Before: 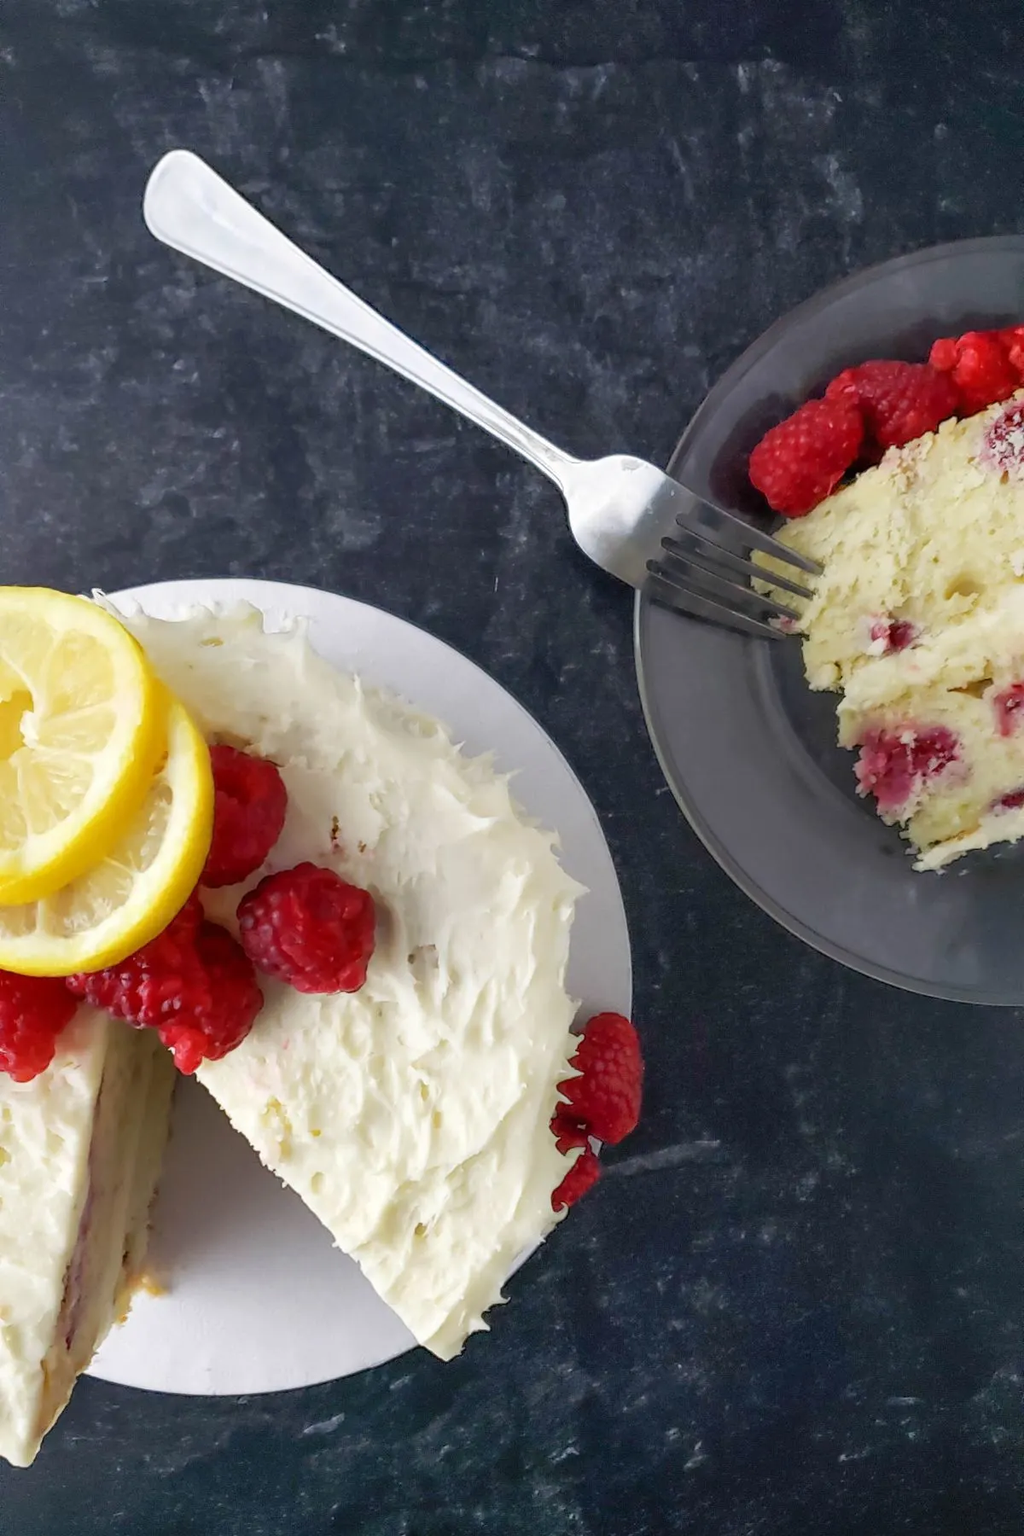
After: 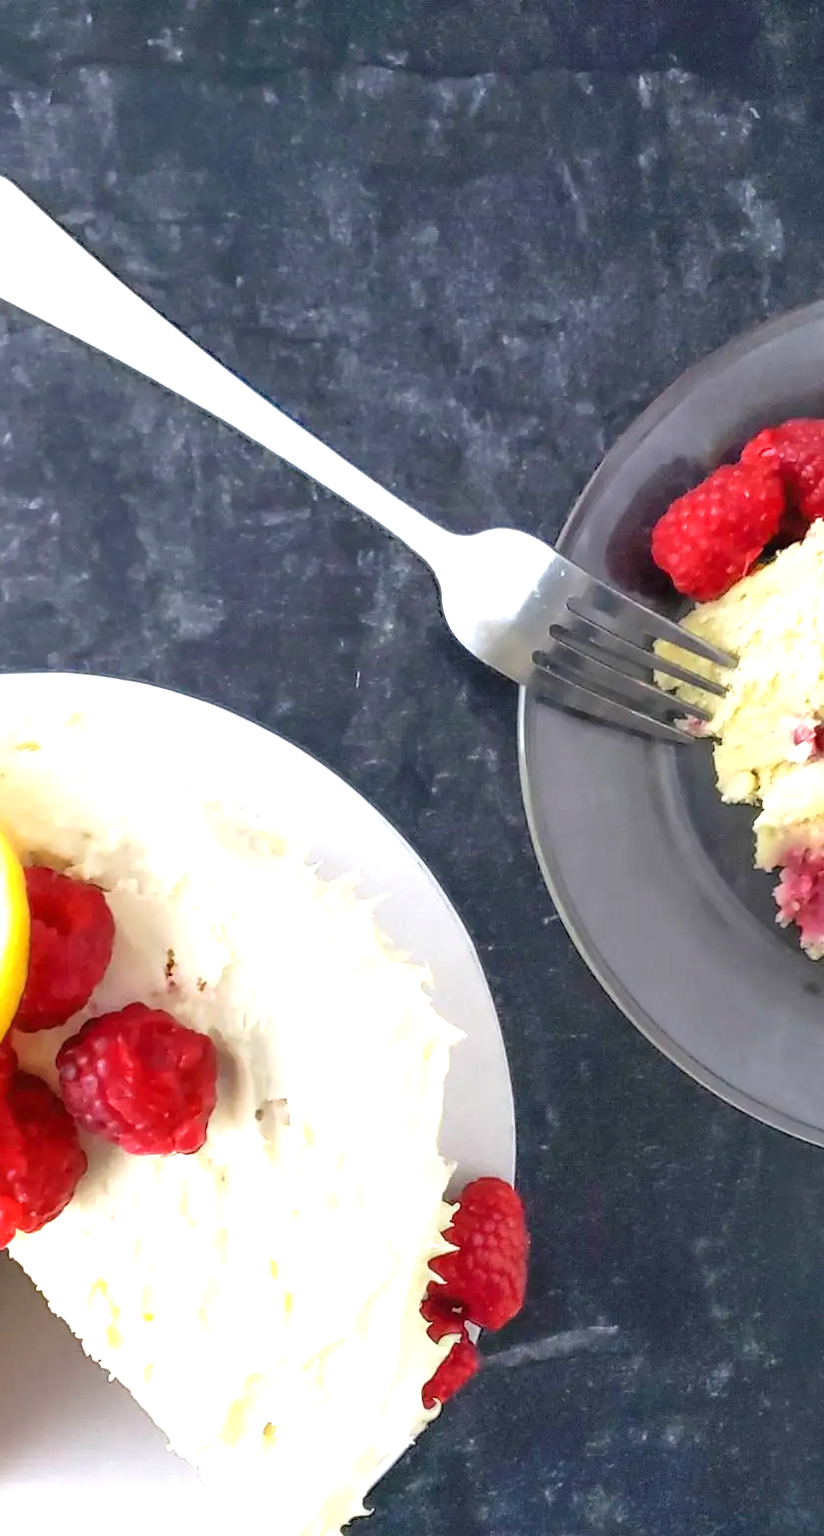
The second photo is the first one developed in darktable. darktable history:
exposure: black level correction 0, exposure 1.2 EV, compensate exposure bias true, compensate highlight preservation false
crop: left 18.479%, right 12.2%, bottom 13.971%
